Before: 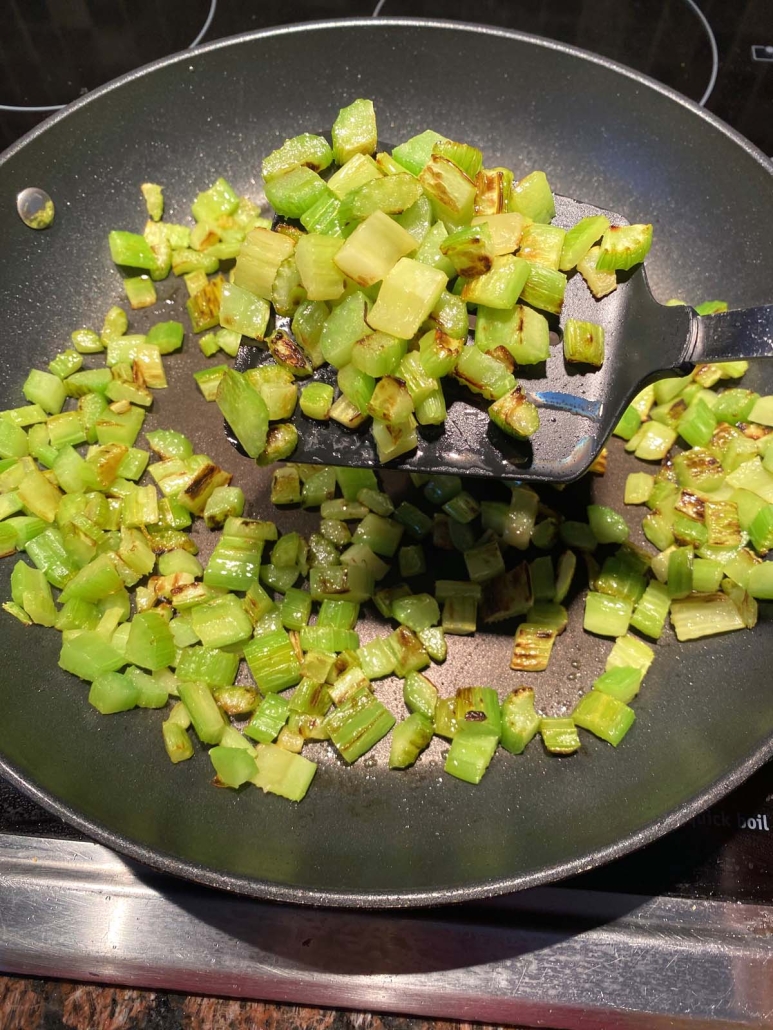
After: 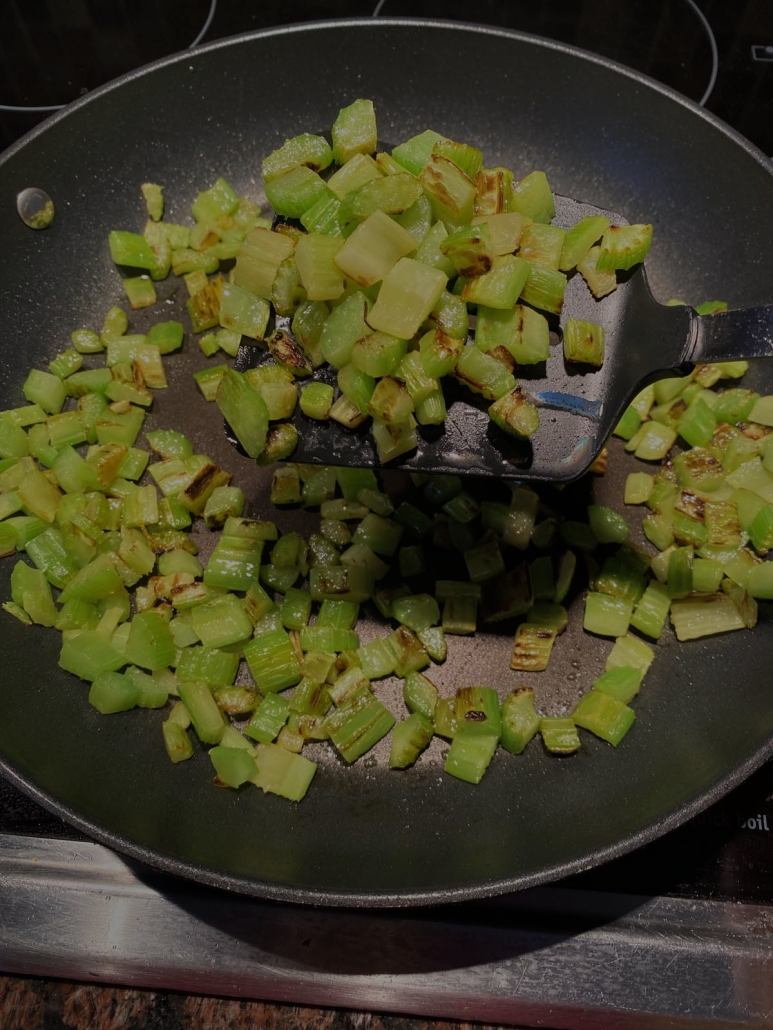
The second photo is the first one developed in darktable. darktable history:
shadows and highlights: shadows 25.53, highlights -23.6
tone equalizer: -8 EV -1.99 EV, -7 EV -1.97 EV, -6 EV -1.98 EV, -5 EV -1.96 EV, -4 EV -1.98 EV, -3 EV -1.99 EV, -2 EV -2 EV, -1 EV -1.61 EV, +0 EV -1.98 EV
